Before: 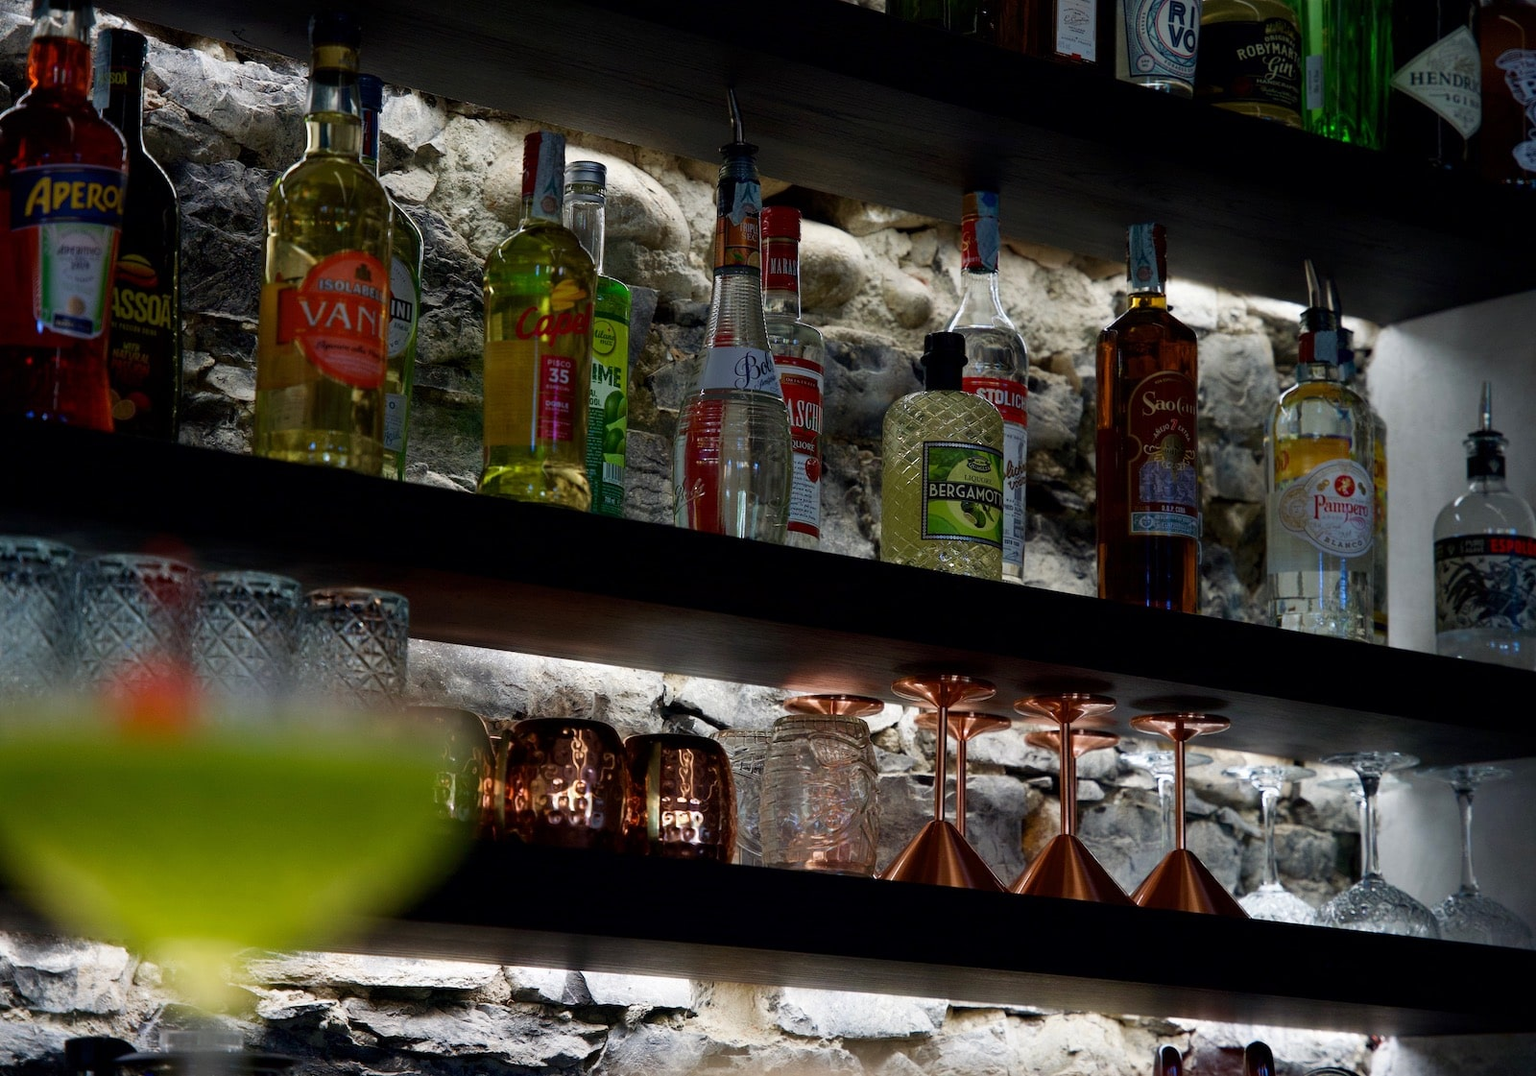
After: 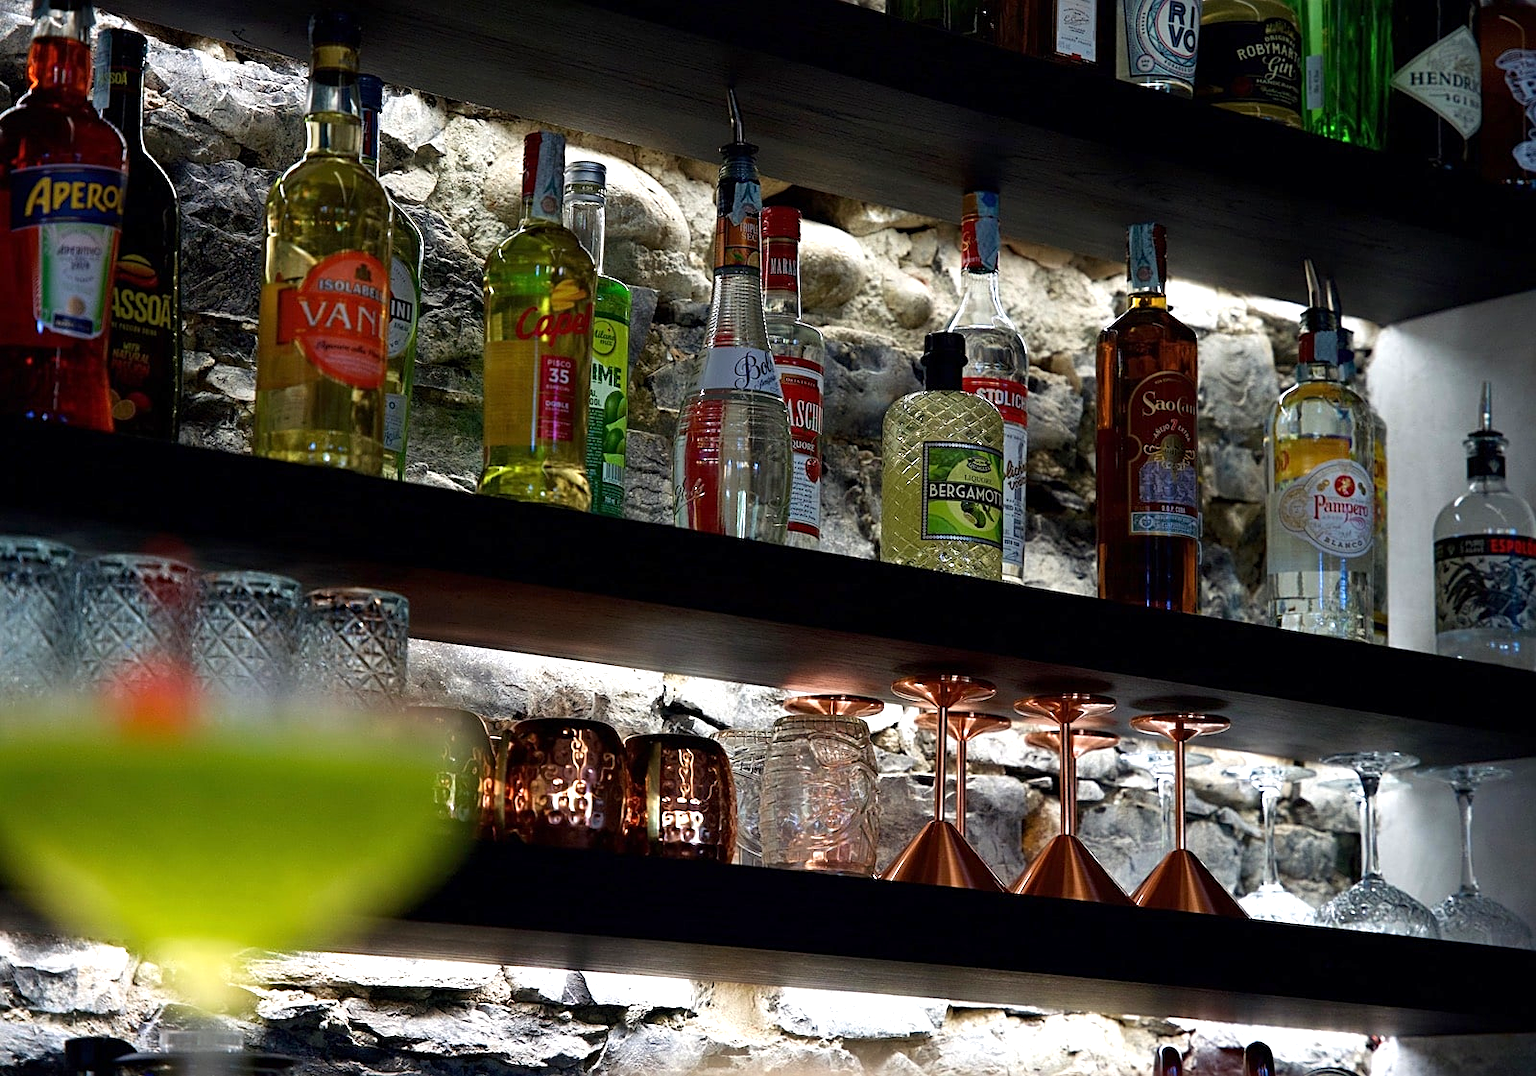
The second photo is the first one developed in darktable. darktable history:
exposure: exposure 0.699 EV, compensate highlight preservation false
sharpen: on, module defaults
